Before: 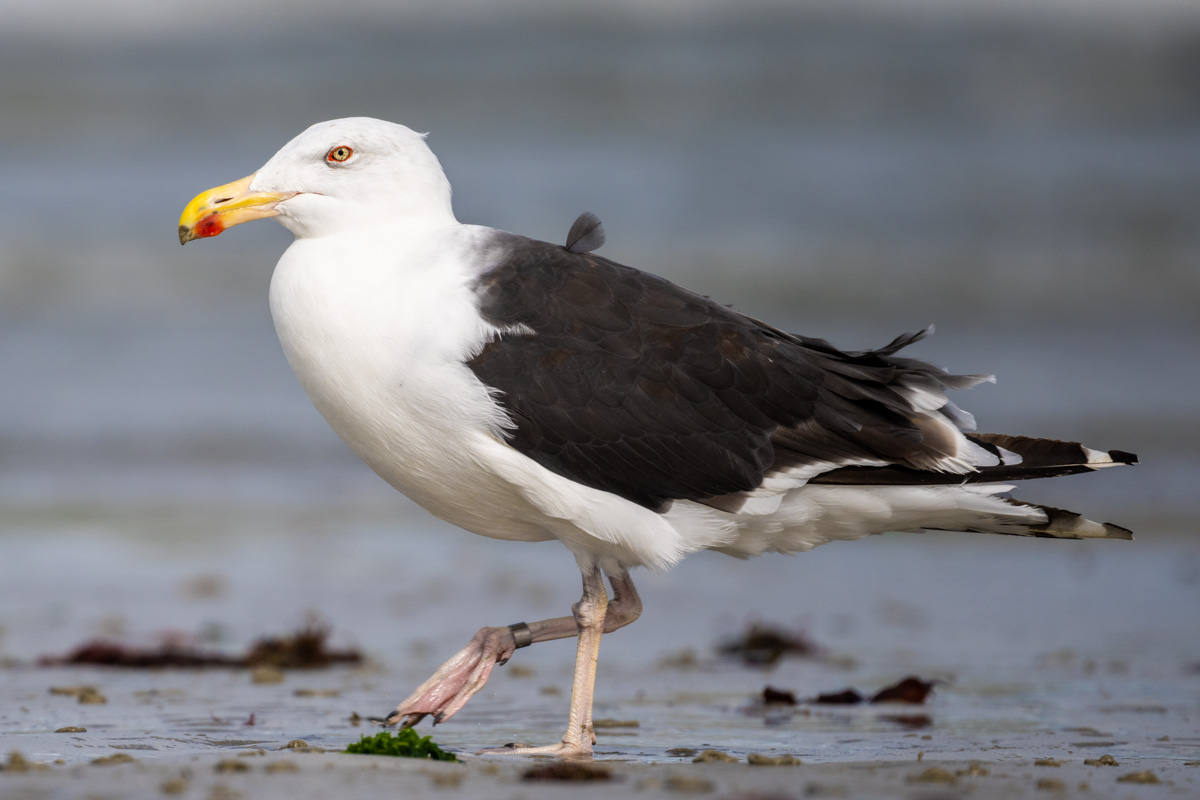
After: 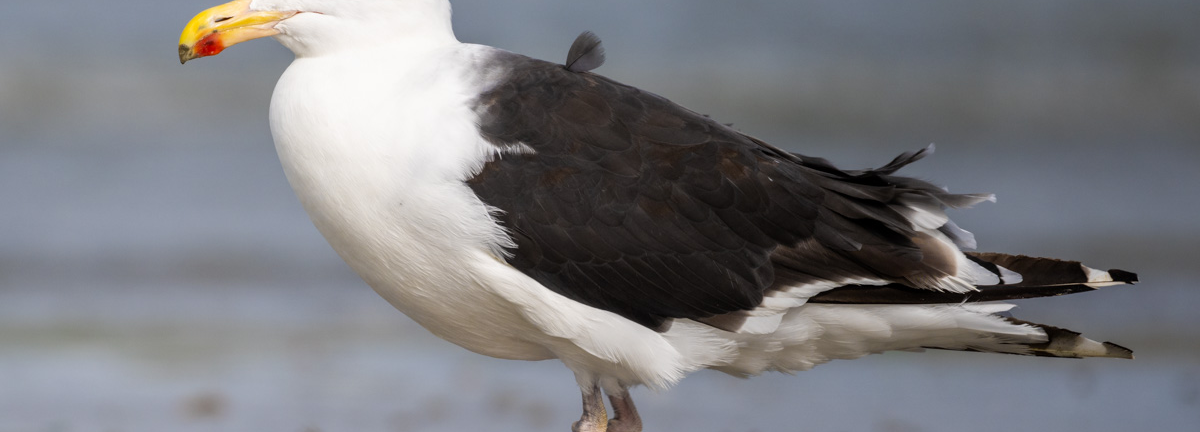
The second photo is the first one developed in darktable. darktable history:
crop and rotate: top 22.636%, bottom 23.299%
